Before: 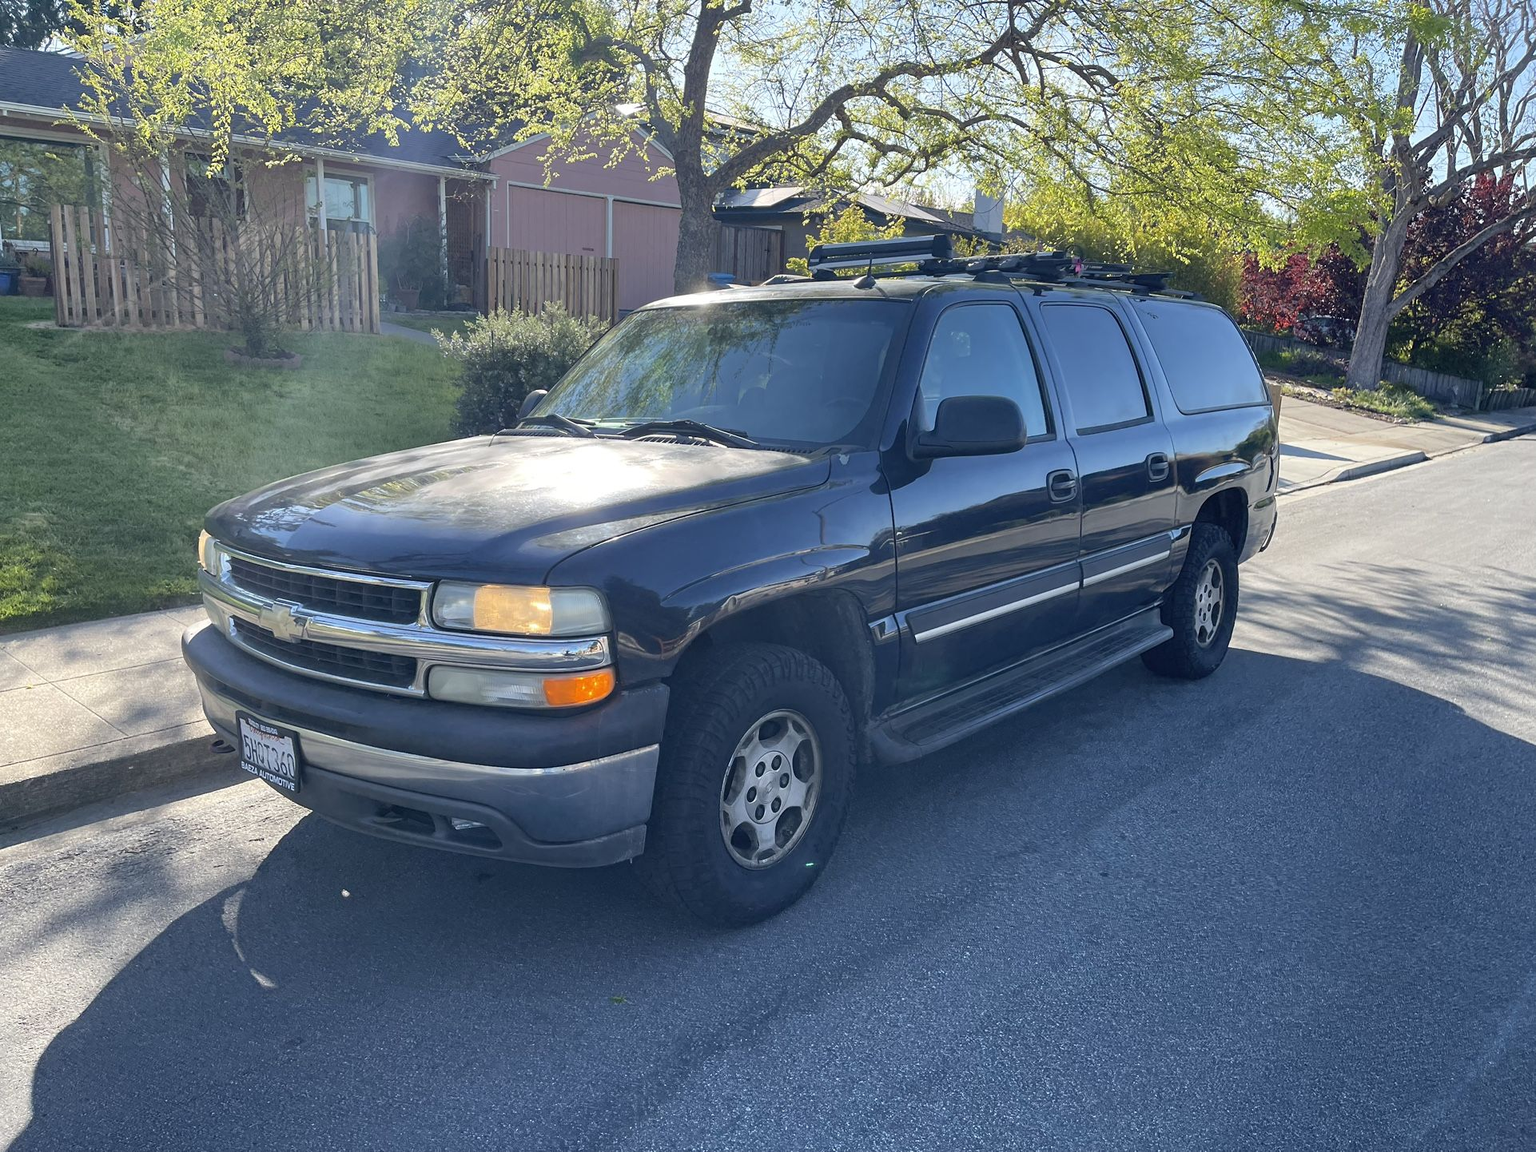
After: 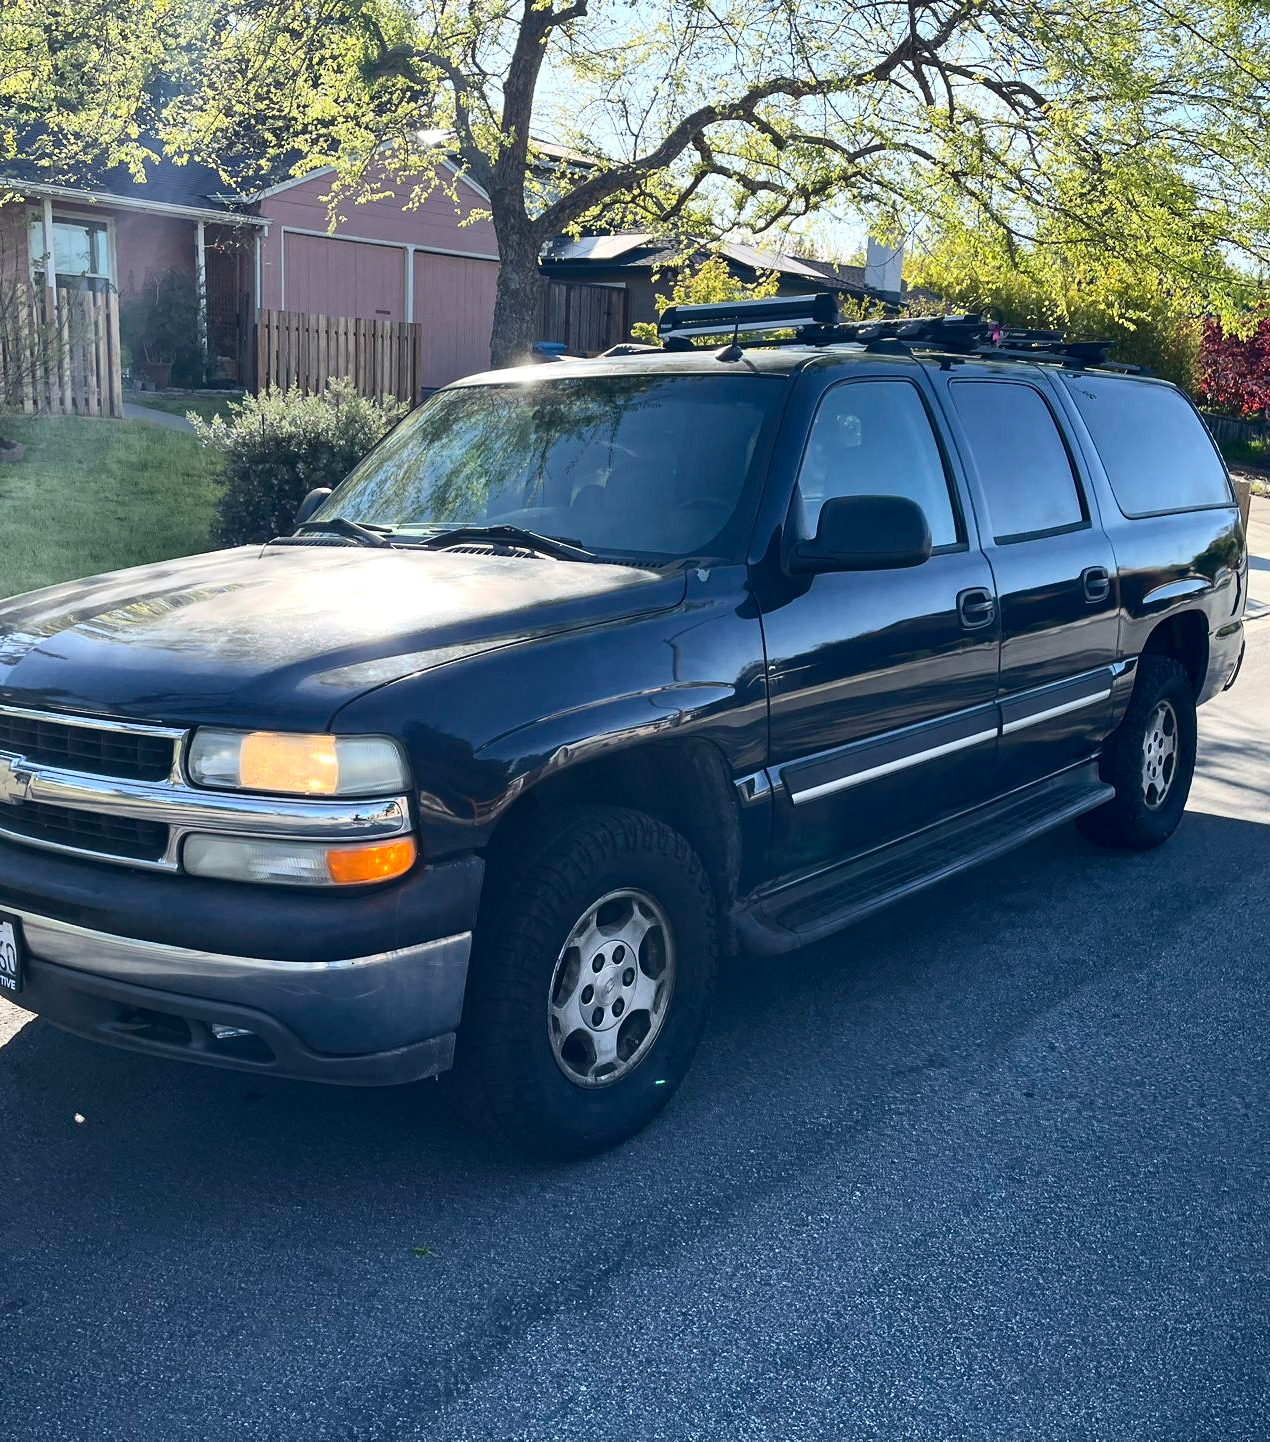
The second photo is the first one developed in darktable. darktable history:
exposure: compensate highlight preservation false
crop and rotate: left 18.394%, right 15.492%
contrast brightness saturation: contrast 0.287
